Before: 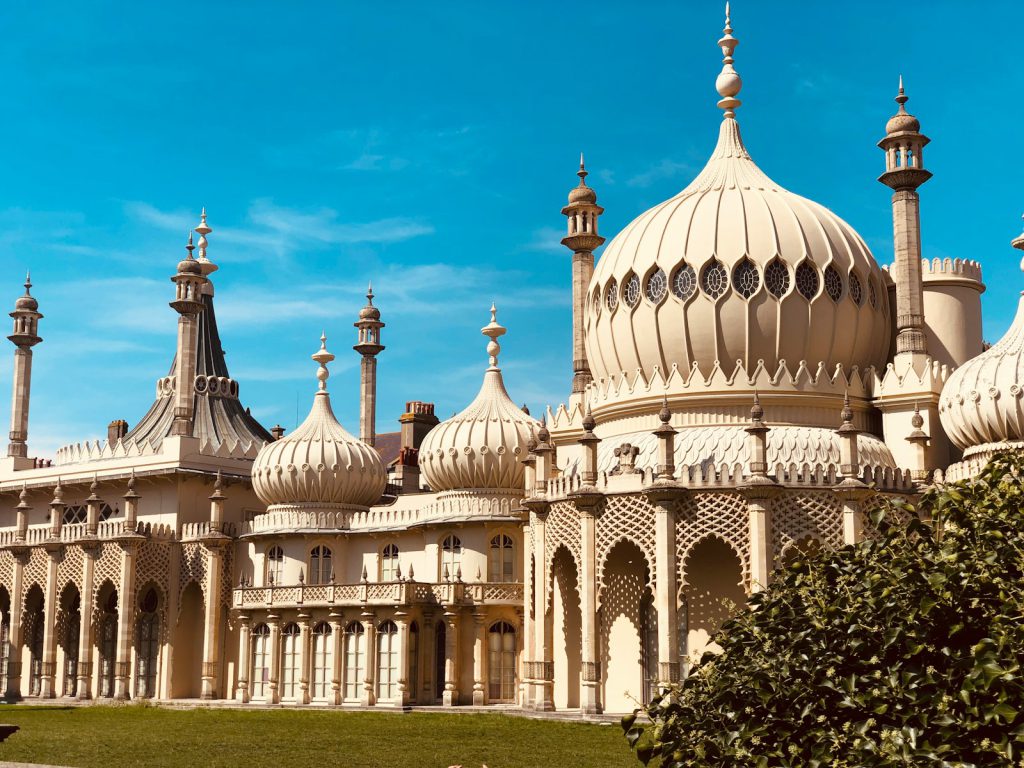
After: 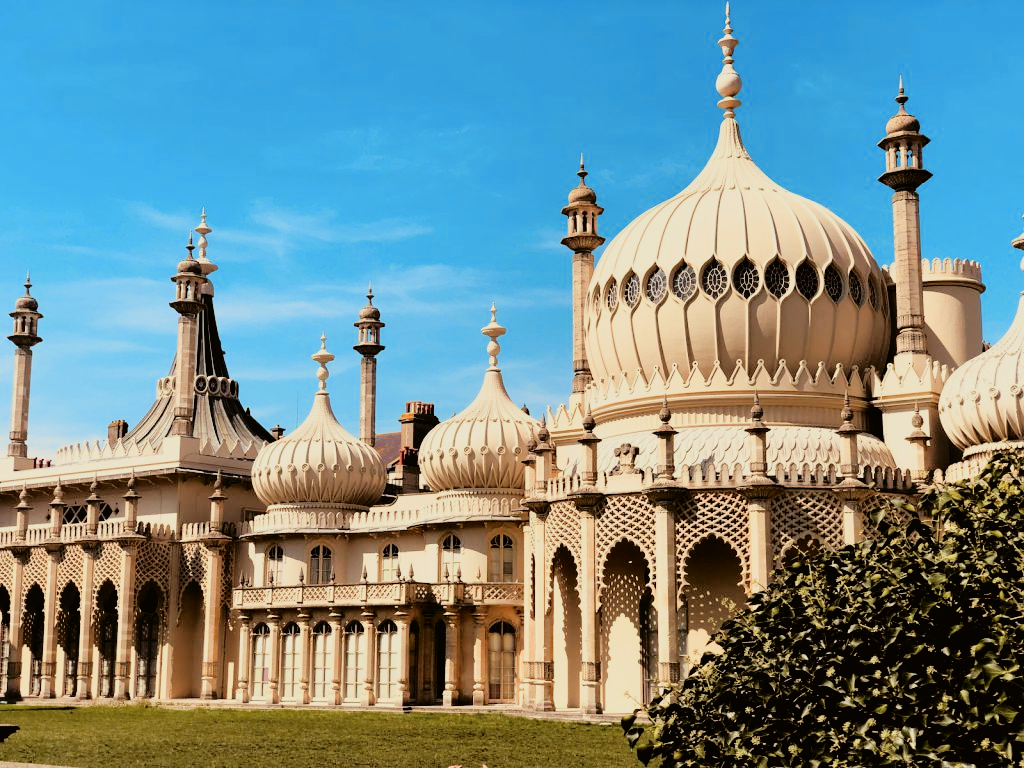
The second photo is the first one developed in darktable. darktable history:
filmic rgb: black relative exposure -5.13 EV, white relative exposure 3.98 EV, hardness 2.89, contrast 1.097, highlights saturation mix -21.45%, color science v6 (2022)
tone curve: curves: ch0 [(0, 0.01) (0.058, 0.039) (0.159, 0.117) (0.282, 0.327) (0.45, 0.534) (0.676, 0.751) (0.89, 0.919) (1, 1)]; ch1 [(0, 0) (0.094, 0.081) (0.285, 0.299) (0.385, 0.403) (0.447, 0.455) (0.495, 0.496) (0.544, 0.552) (0.589, 0.612) (0.722, 0.728) (1, 1)]; ch2 [(0, 0) (0.257, 0.217) (0.43, 0.421) (0.498, 0.507) (0.531, 0.544) (0.56, 0.579) (0.625, 0.642) (1, 1)], color space Lab, independent channels, preserve colors none
